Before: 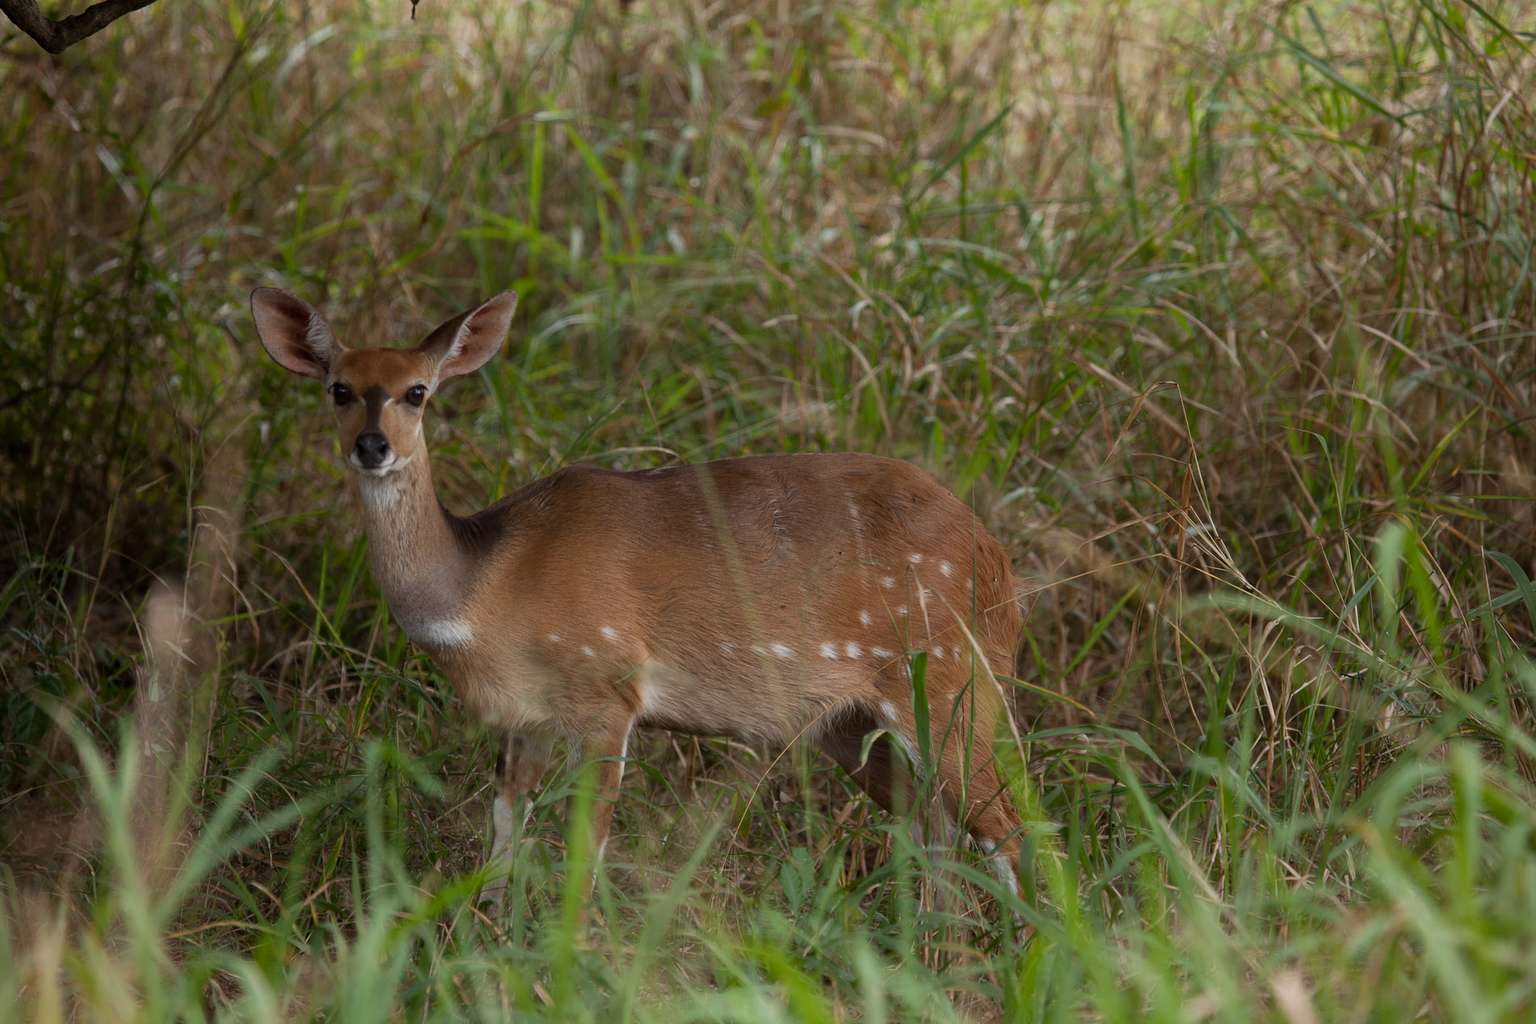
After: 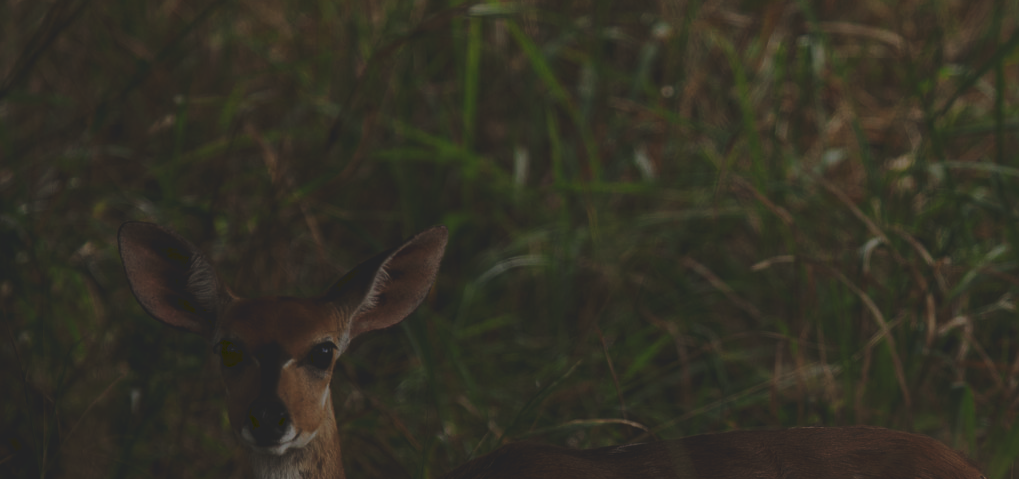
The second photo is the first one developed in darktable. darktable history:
crop: left 10.121%, top 10.631%, right 36.218%, bottom 51.526%
exposure: exposure -2.002 EV, compensate highlight preservation false
color balance: mode lift, gamma, gain (sRGB), lift [1, 0.99, 1.01, 0.992], gamma [1, 1.037, 0.974, 0.963]
tone curve: curves: ch0 [(0, 0) (0.003, 0.139) (0.011, 0.14) (0.025, 0.138) (0.044, 0.14) (0.069, 0.149) (0.1, 0.161) (0.136, 0.179) (0.177, 0.203) (0.224, 0.245) (0.277, 0.302) (0.335, 0.382) (0.399, 0.461) (0.468, 0.546) (0.543, 0.614) (0.623, 0.687) (0.709, 0.758) (0.801, 0.84) (0.898, 0.912) (1, 1)], preserve colors none
bloom: threshold 82.5%, strength 16.25%
